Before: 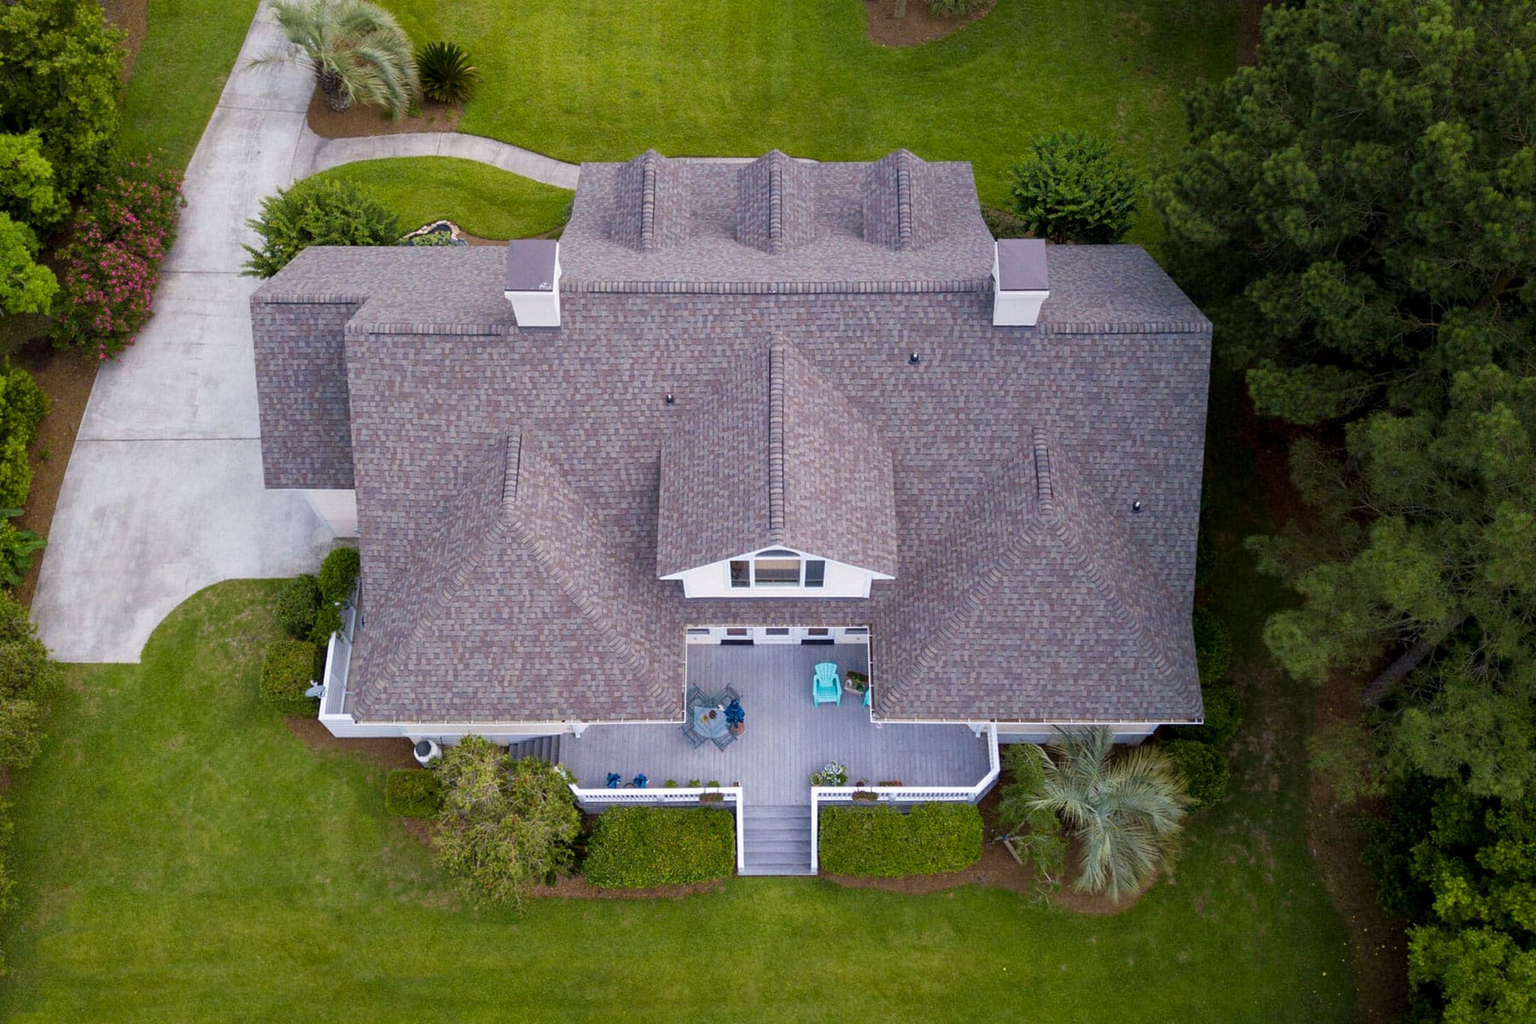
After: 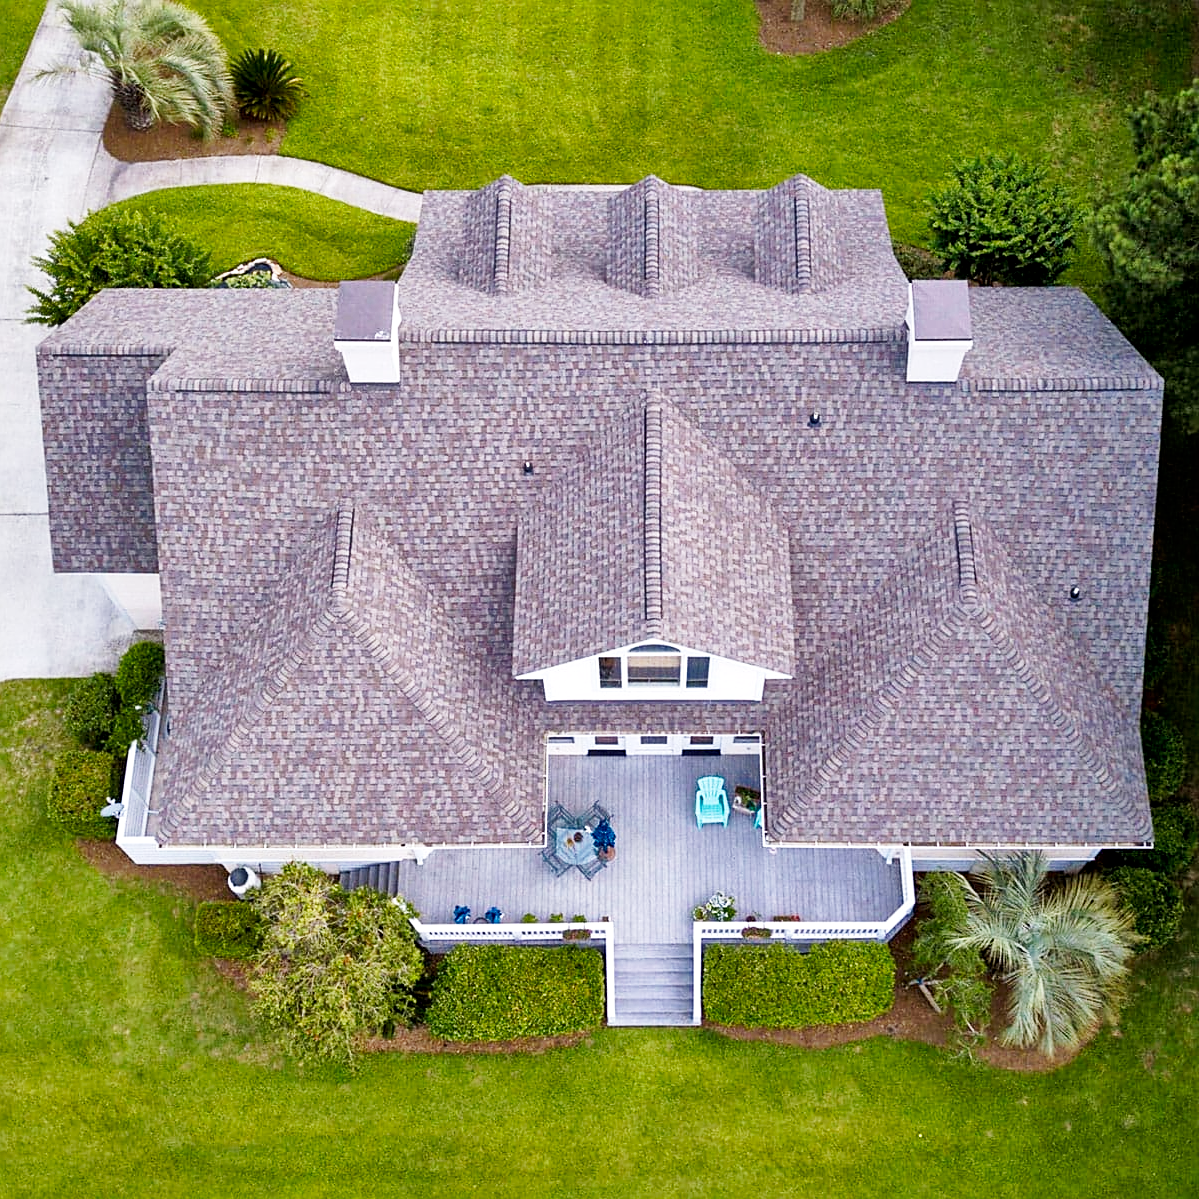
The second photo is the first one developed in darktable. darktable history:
local contrast: mode bilateral grid, contrast 20, coarseness 50, detail 119%, midtone range 0.2
exposure: exposure -0.023 EV, compensate highlight preservation false
base curve: curves: ch0 [(0, 0) (0.005, 0.002) (0.15, 0.3) (0.4, 0.7) (0.75, 0.95) (1, 1)], preserve colors none
crop and rotate: left 14.312%, right 19.043%
sharpen: on, module defaults
shadows and highlights: soften with gaussian
